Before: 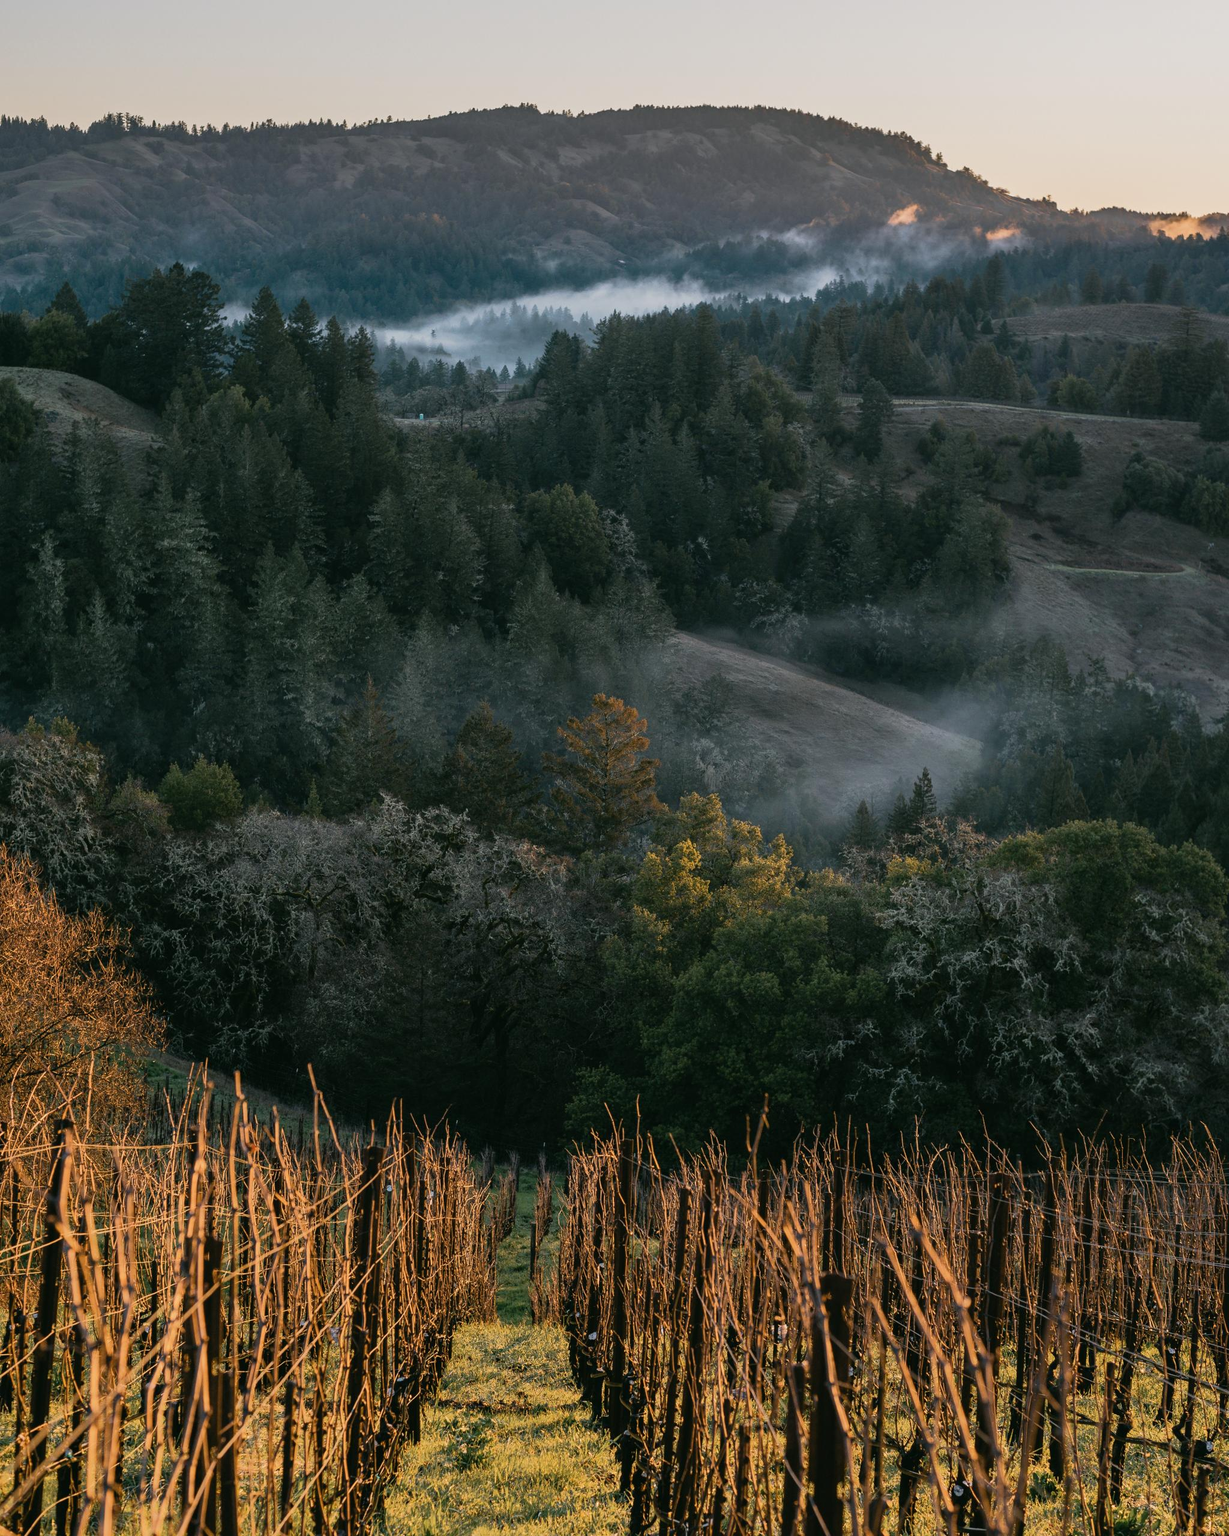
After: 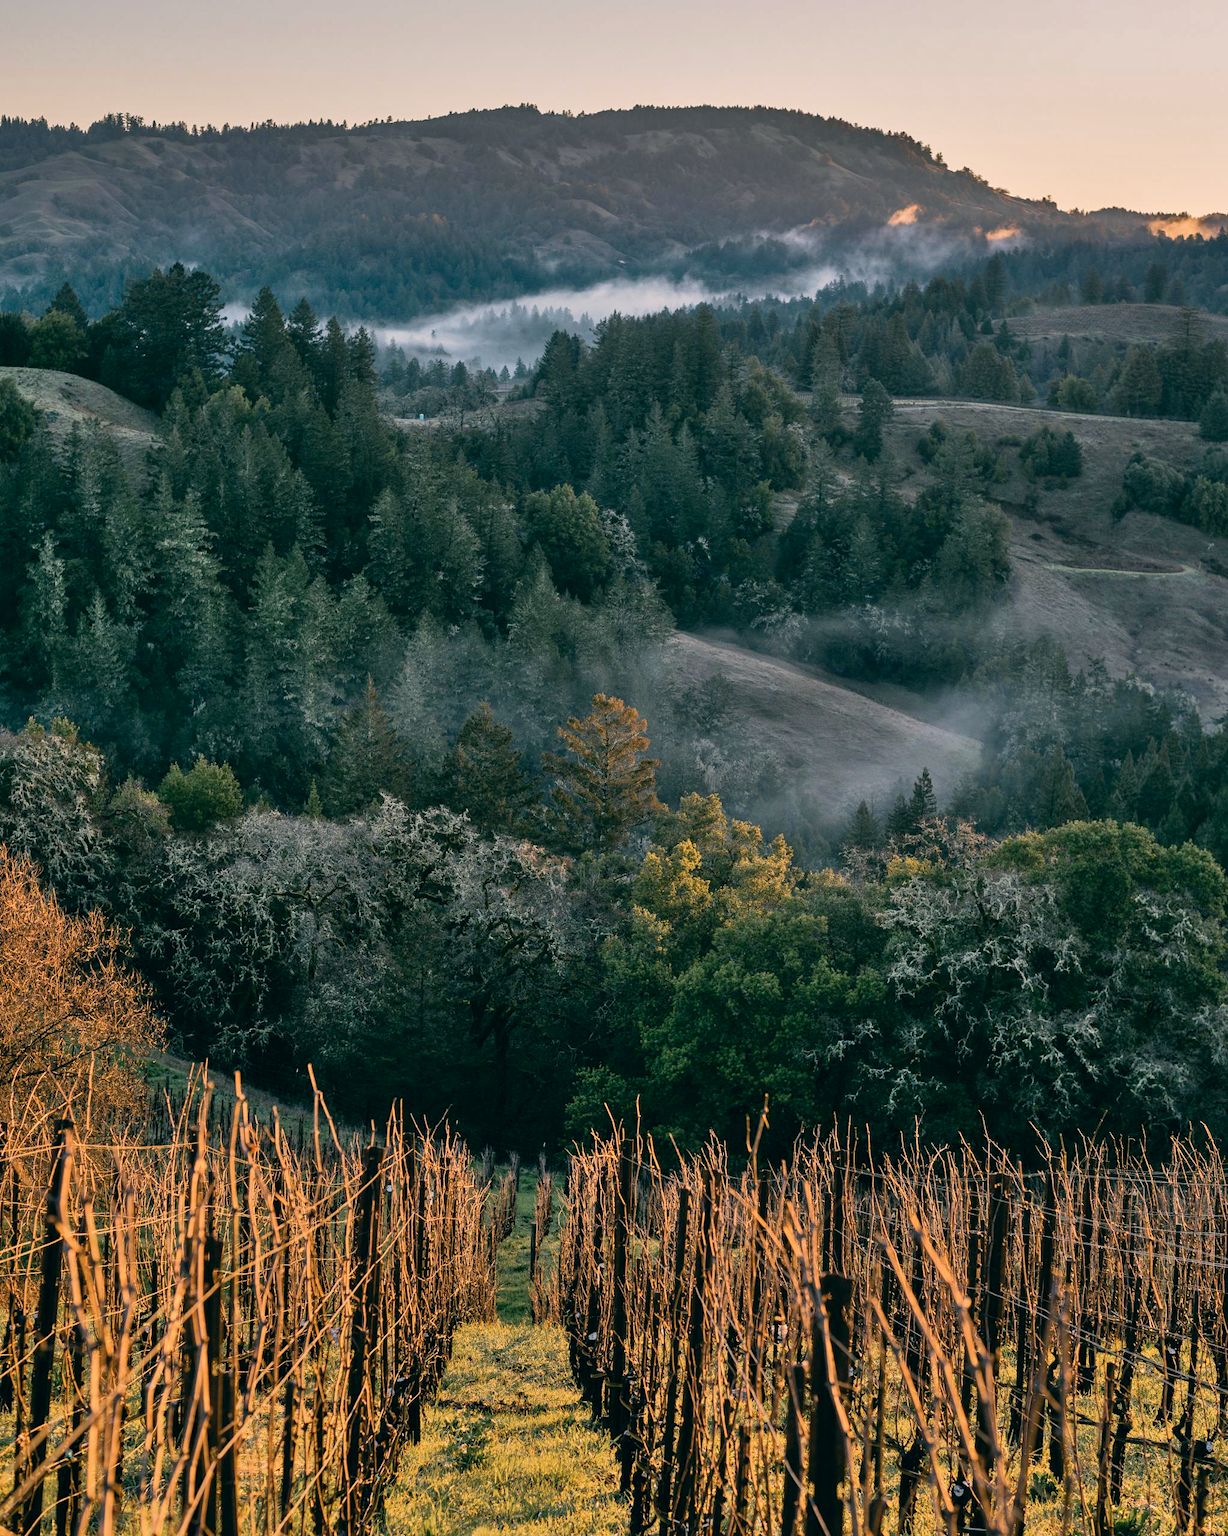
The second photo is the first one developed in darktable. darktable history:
exposure: black level correction 0.002, exposure 0.147 EV, compensate highlight preservation false
shadows and highlights: highlights color adjustment 78.03%, low approximation 0.01, soften with gaussian
color correction: highlights a* 5.48, highlights b* 5.27, shadows a* -4.84, shadows b* -5.21
